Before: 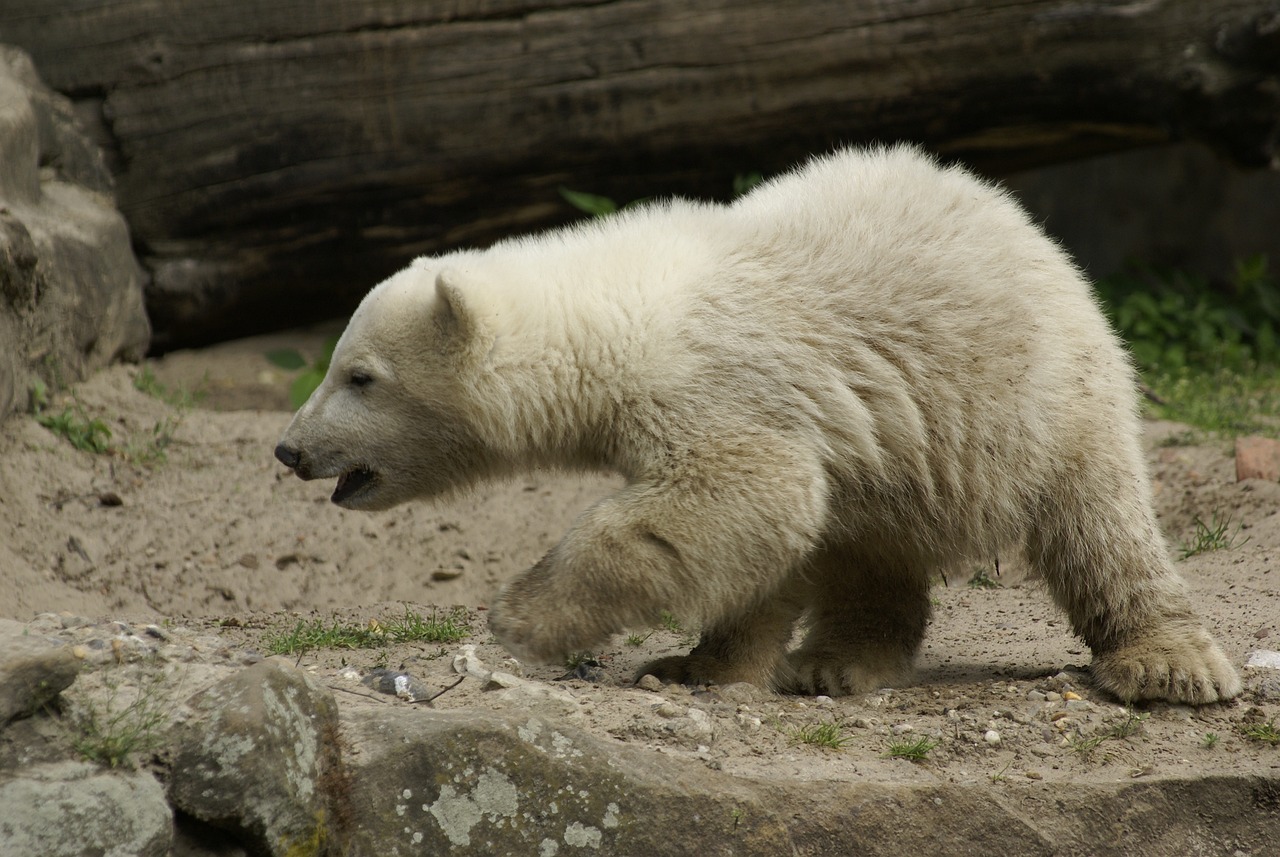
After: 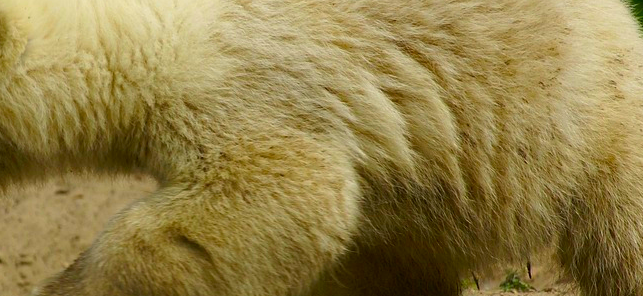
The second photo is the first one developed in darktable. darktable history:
color correction: saturation 2.15
crop: left 36.607%, top 34.735%, right 13.146%, bottom 30.611%
